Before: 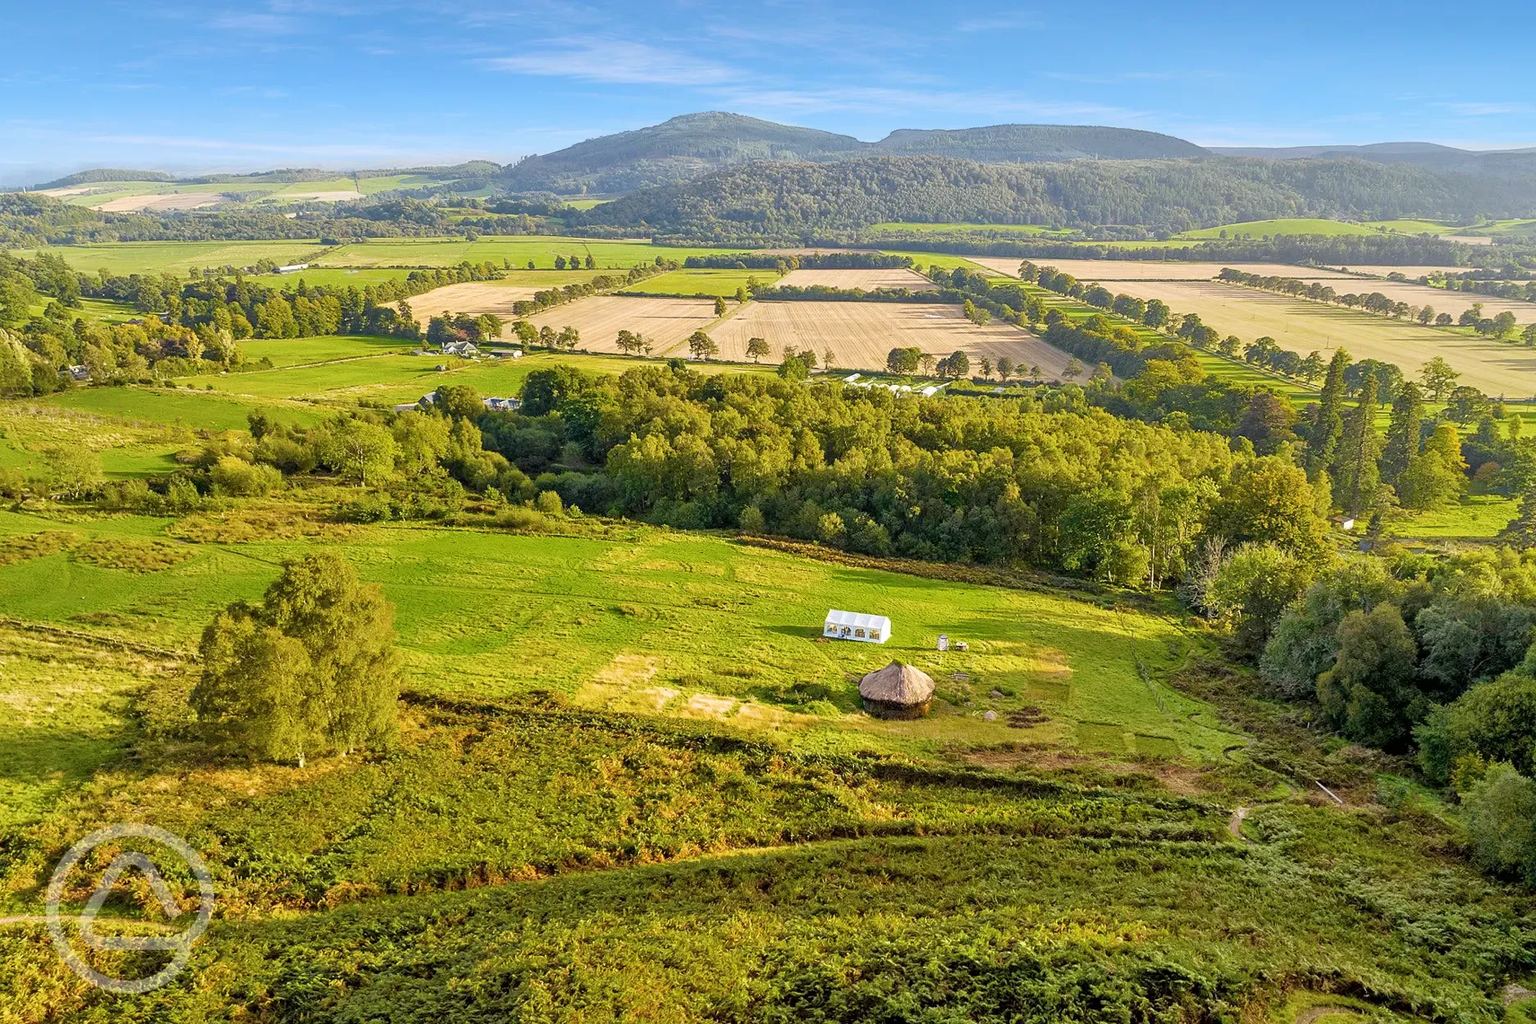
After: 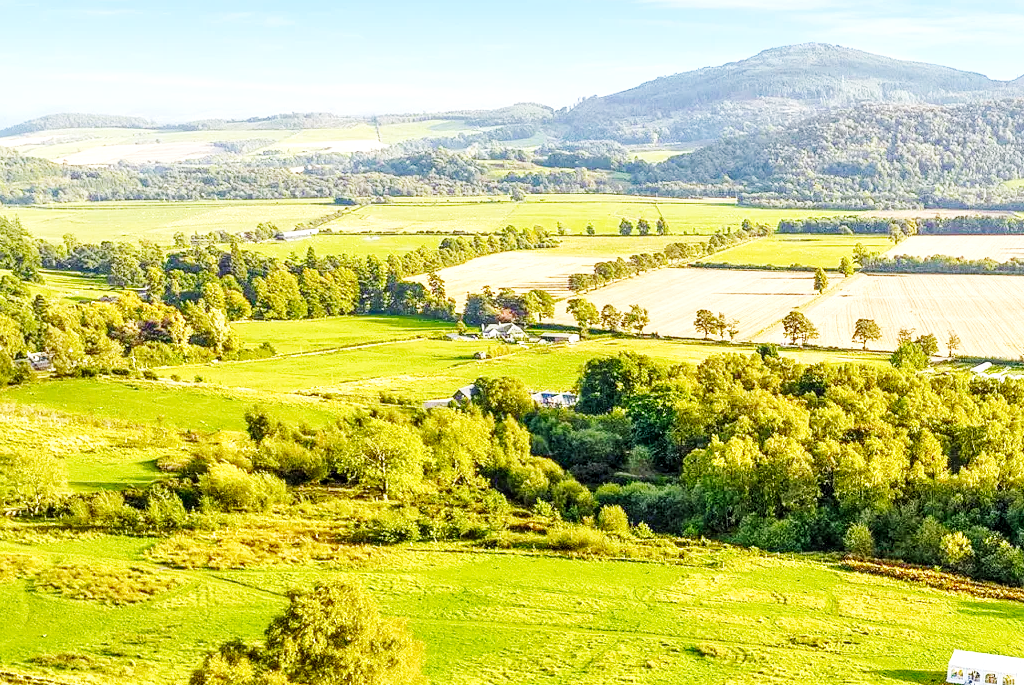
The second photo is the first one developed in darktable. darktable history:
local contrast: detail 130%
crop and rotate: left 3.047%, top 7.509%, right 42.236%, bottom 37.598%
base curve: curves: ch0 [(0, 0.003) (0.001, 0.002) (0.006, 0.004) (0.02, 0.022) (0.048, 0.086) (0.094, 0.234) (0.162, 0.431) (0.258, 0.629) (0.385, 0.8) (0.548, 0.918) (0.751, 0.988) (1, 1)], preserve colors none
